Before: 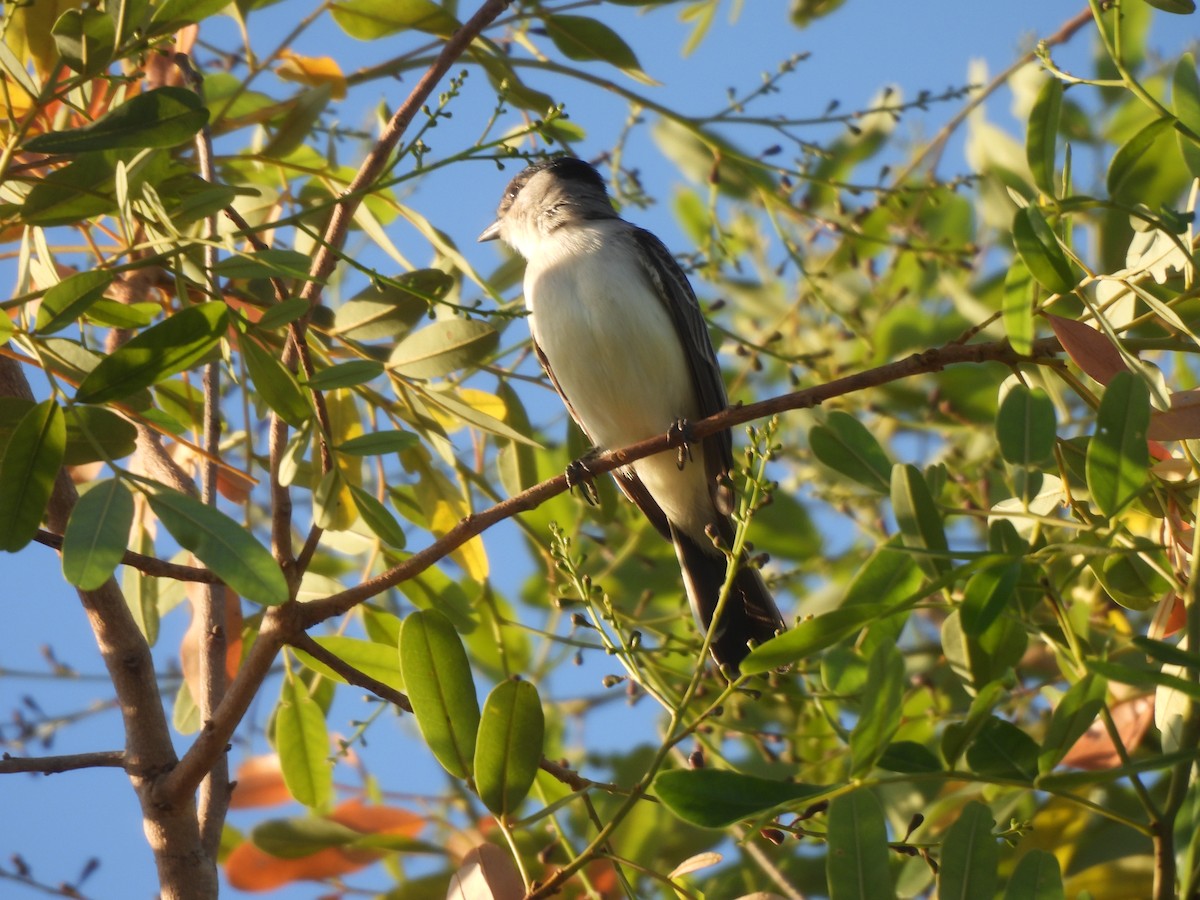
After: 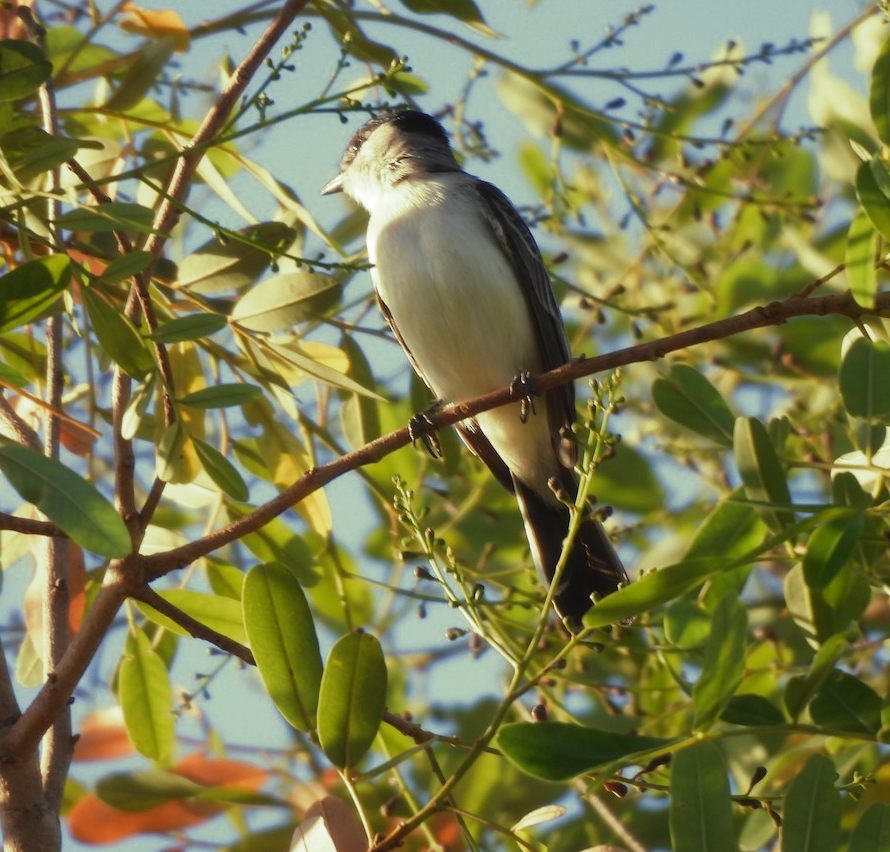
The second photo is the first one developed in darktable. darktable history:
tone equalizer: on, module defaults
crop and rotate: left 13.15%, top 5.251%, right 12.609%
split-toning: shadows › hue 290.82°, shadows › saturation 0.34, highlights › saturation 0.38, balance 0, compress 50%
